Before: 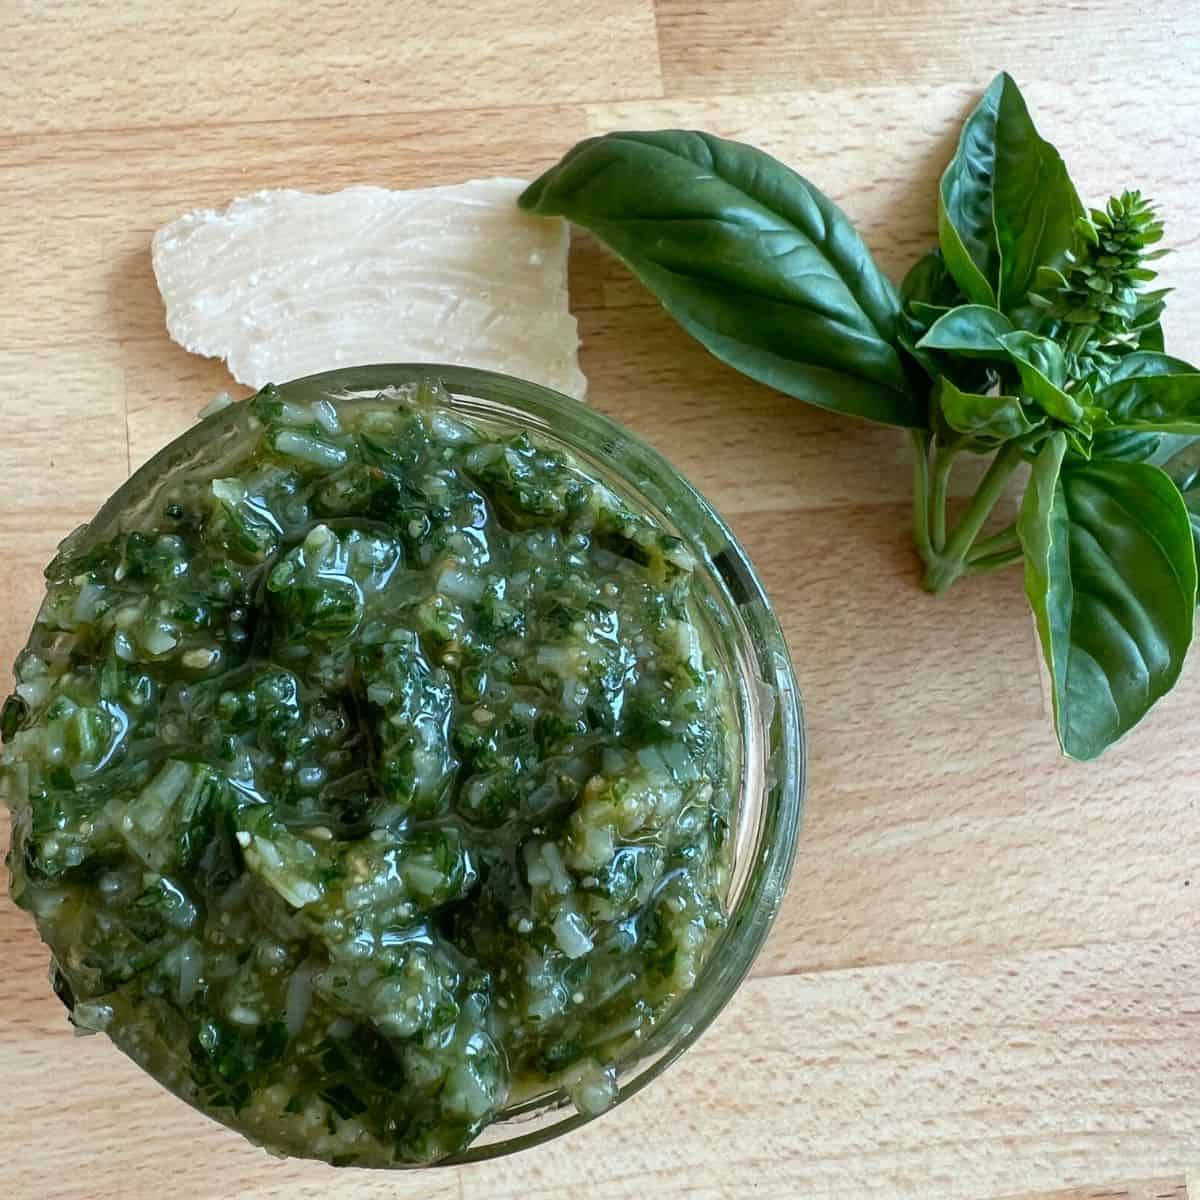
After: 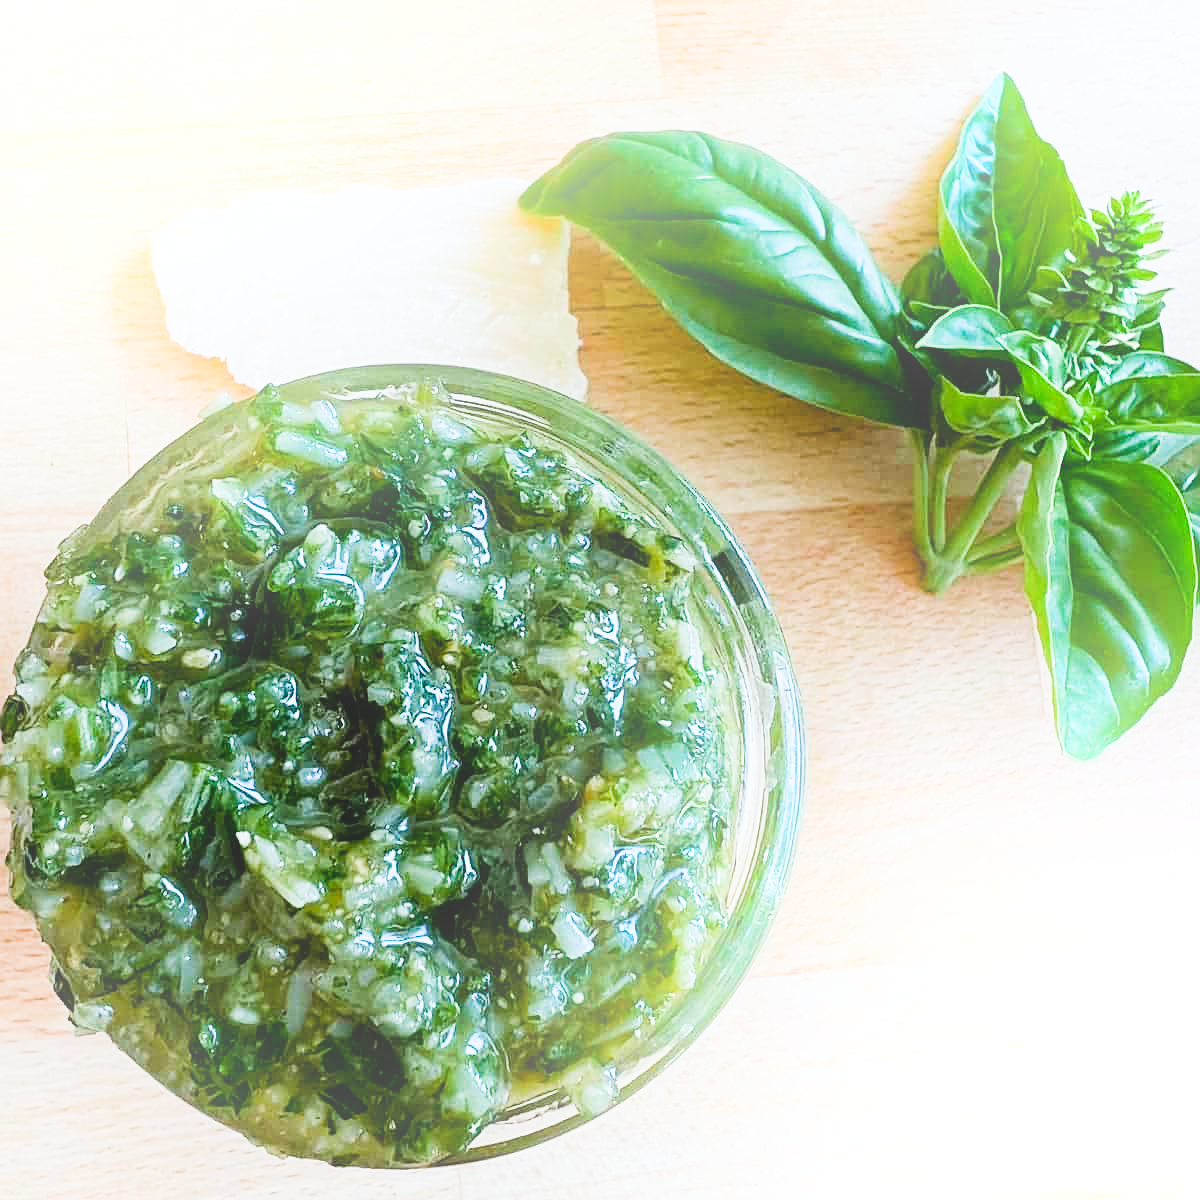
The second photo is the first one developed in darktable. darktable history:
exposure: black level correction 0, exposure 1.125 EV, compensate exposure bias true, compensate highlight preservation false
sharpen: on, module defaults
sigmoid: contrast 1.54, target black 0
bloom: size 38%, threshold 95%, strength 30%
white balance: red 0.984, blue 1.059
